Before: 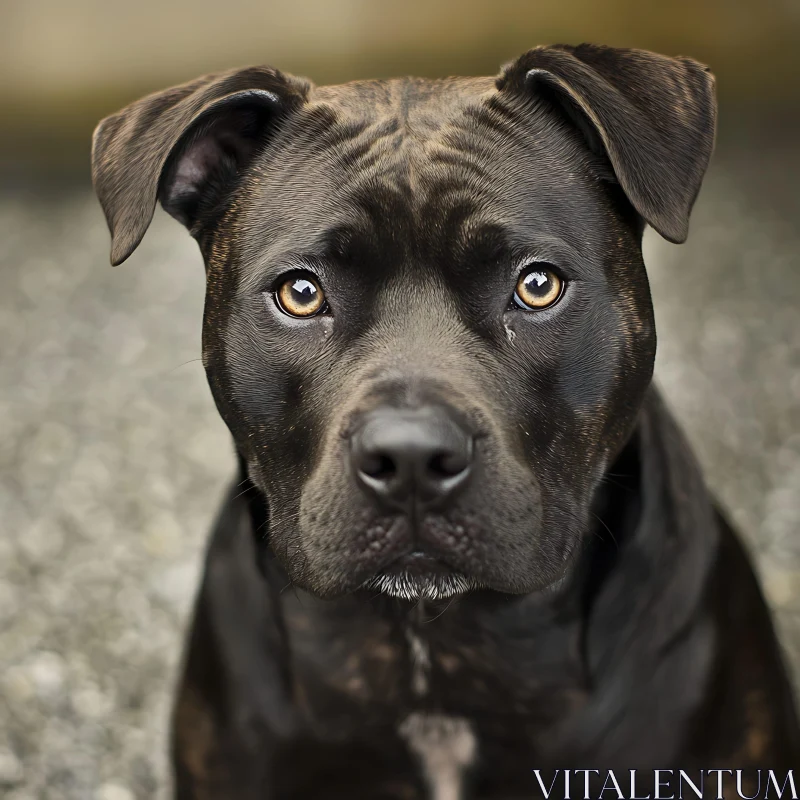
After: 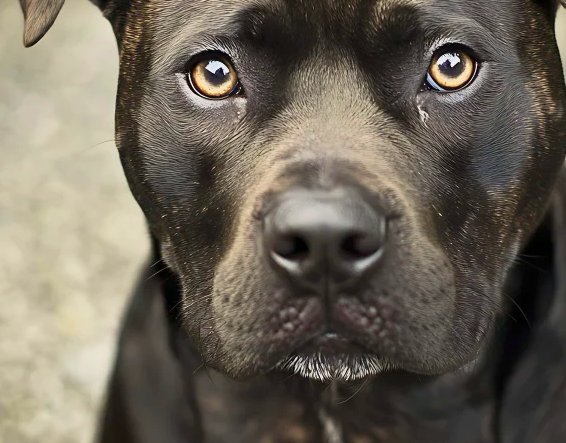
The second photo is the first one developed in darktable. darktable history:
base curve: curves: ch0 [(0, 0) (0.088, 0.125) (0.176, 0.251) (0.354, 0.501) (0.613, 0.749) (1, 0.877)]
velvia: on, module defaults
crop: left 10.97%, top 27.483%, right 18.237%, bottom 17.119%
